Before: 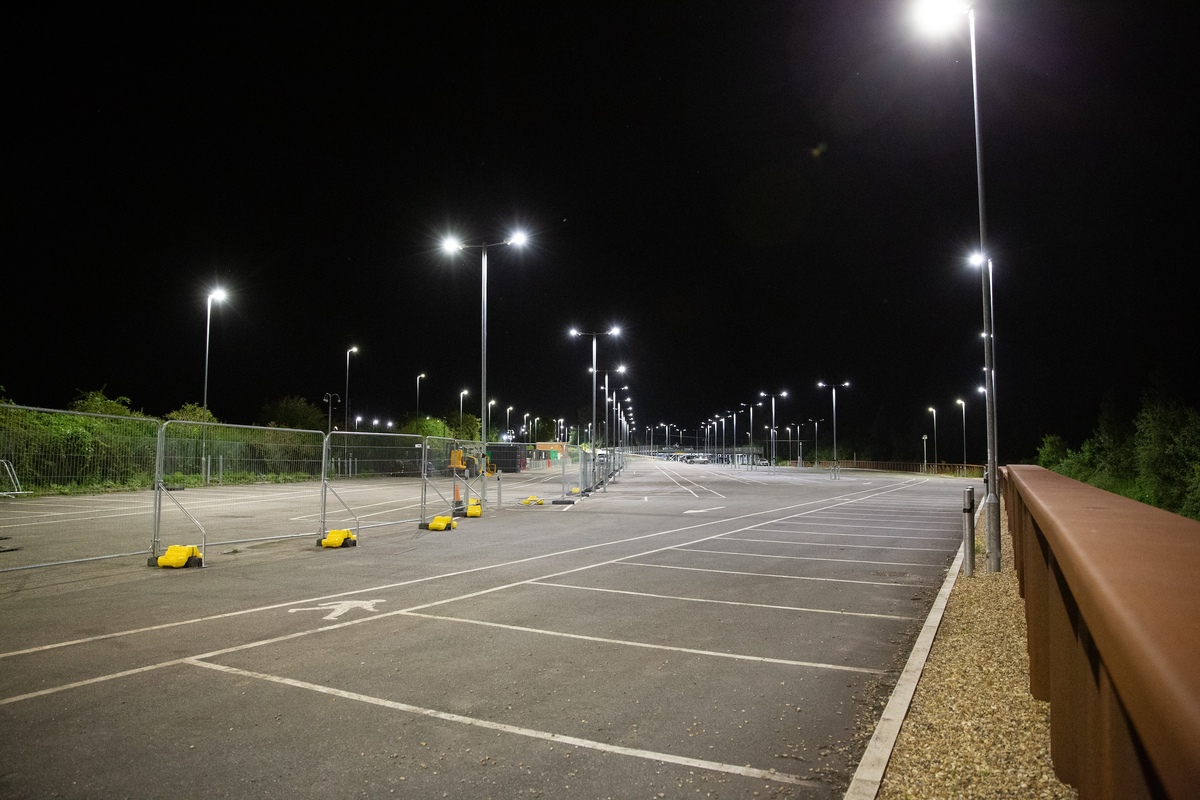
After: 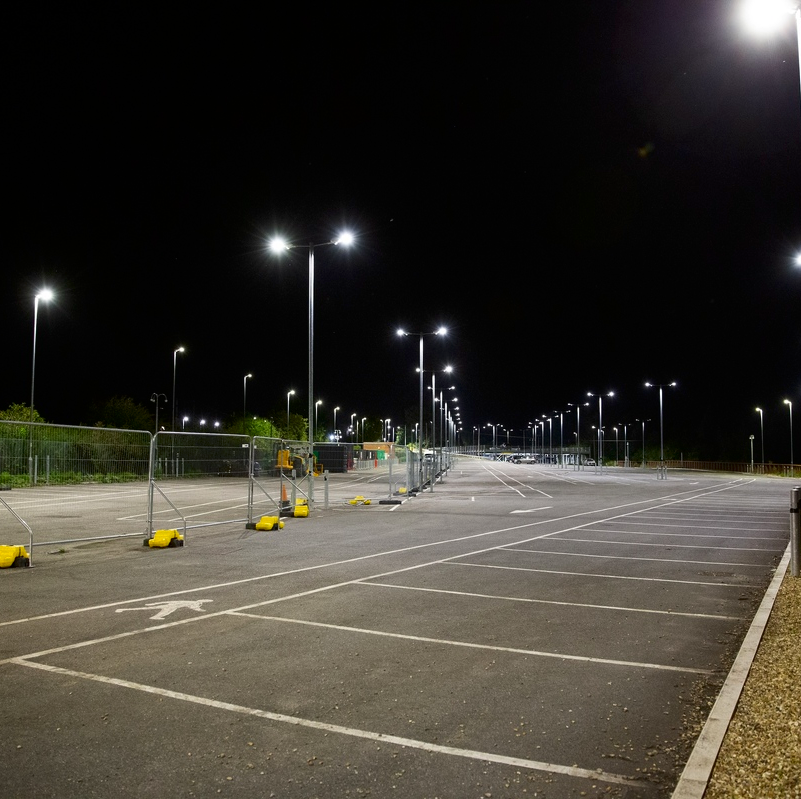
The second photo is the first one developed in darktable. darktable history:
crop and rotate: left 14.465%, right 18.768%
contrast brightness saturation: contrast 0.066, brightness -0.154, saturation 0.119
exposure: compensate exposure bias true, compensate highlight preservation false
